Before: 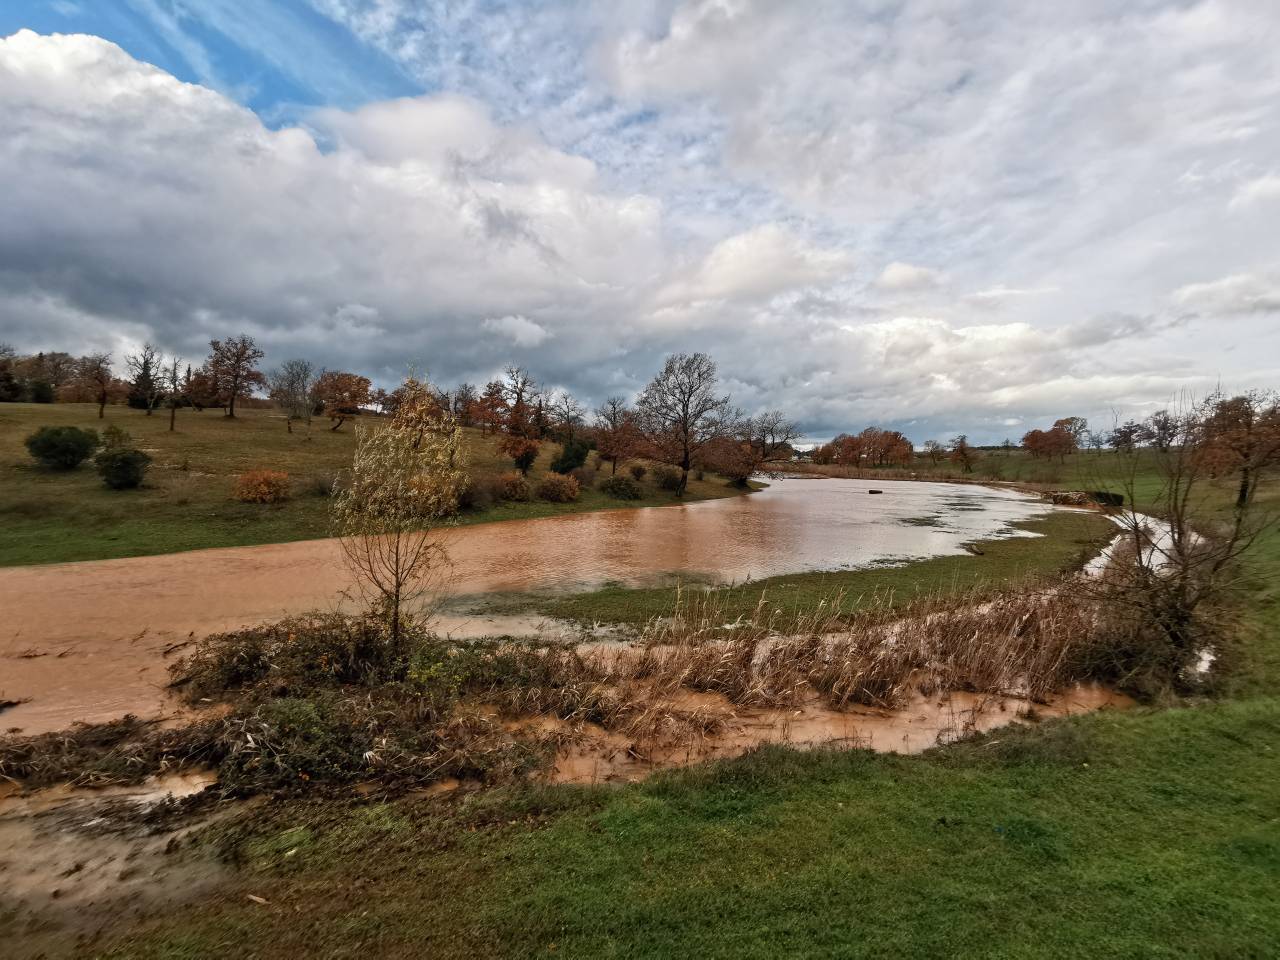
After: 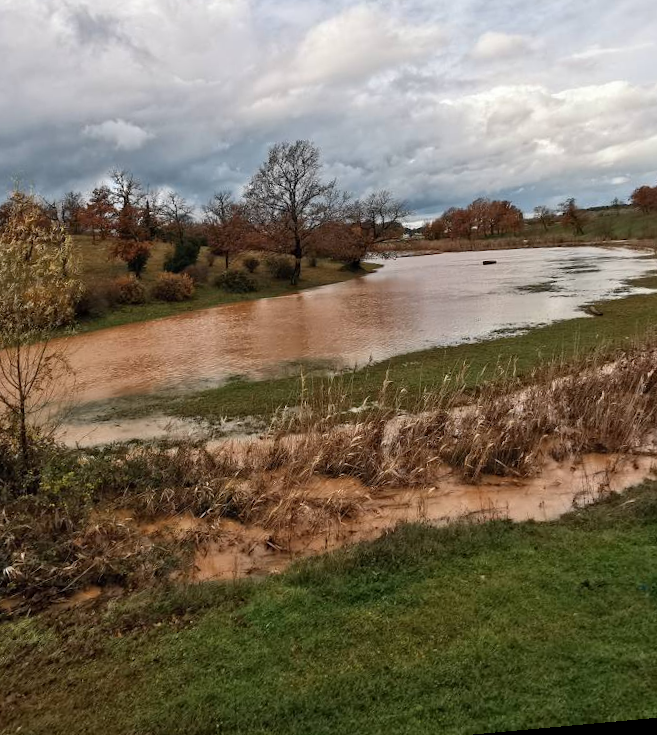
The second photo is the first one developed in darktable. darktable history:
rotate and perspective: rotation -5.2°, automatic cropping off
crop: left 31.379%, top 24.658%, right 20.326%, bottom 6.628%
